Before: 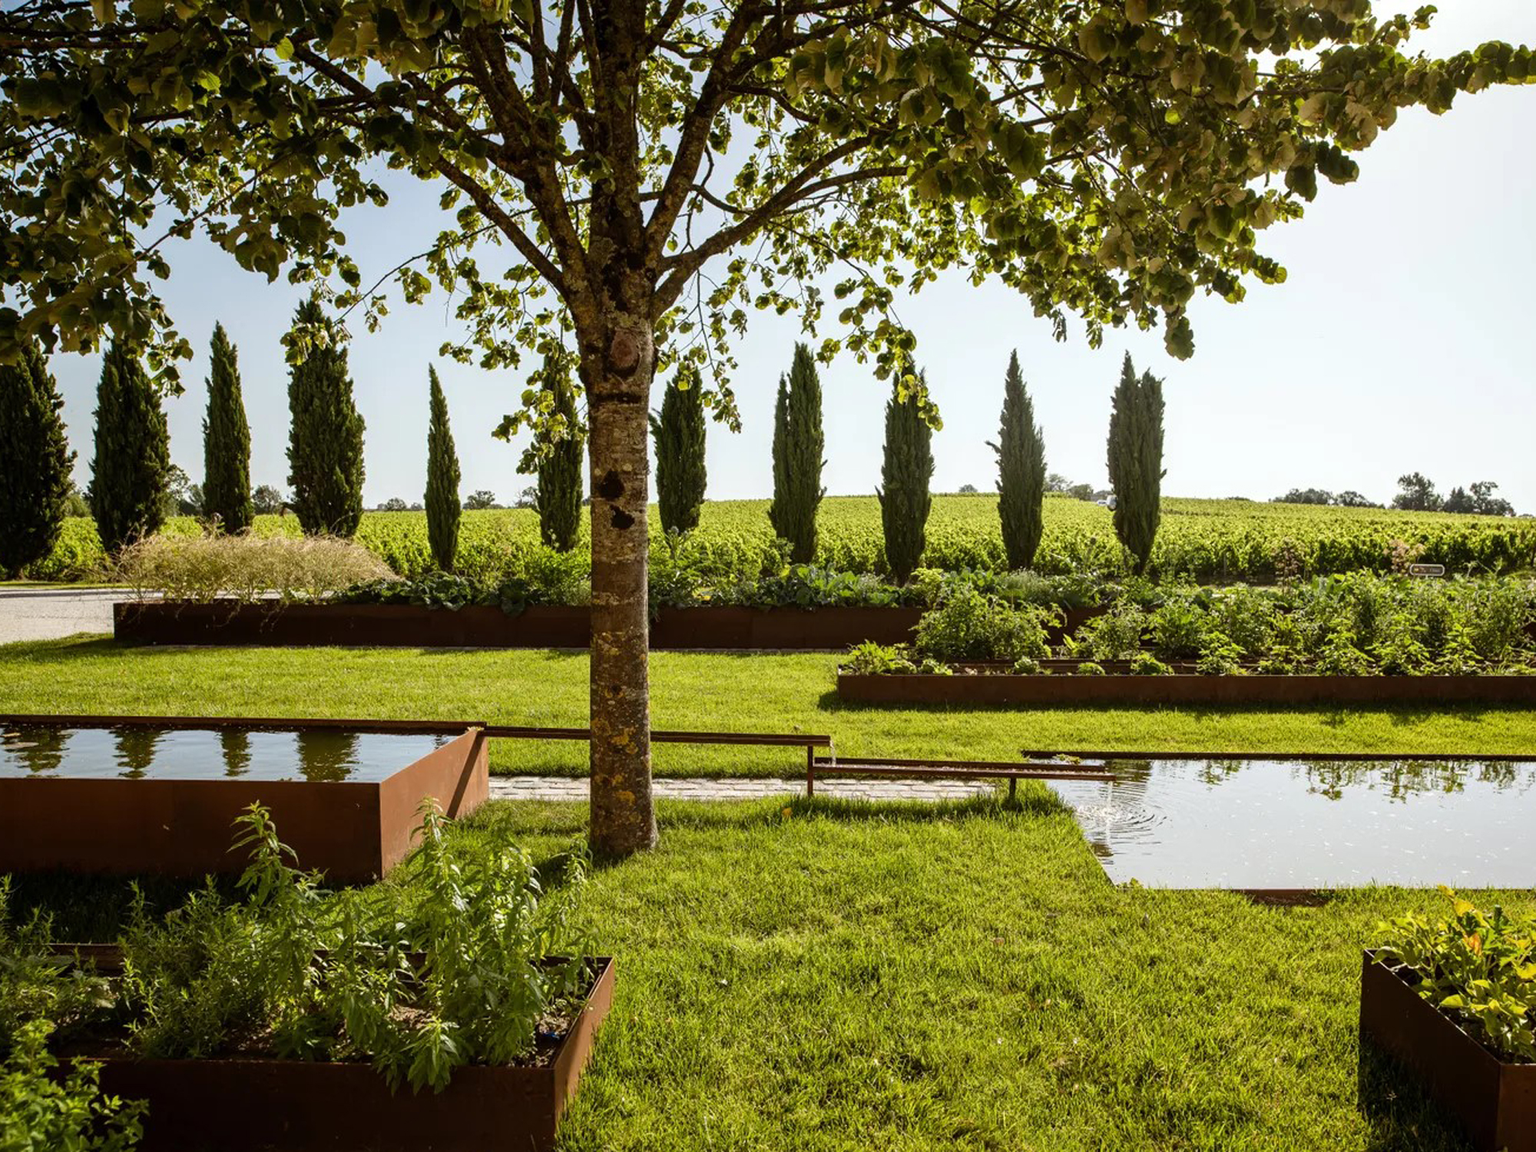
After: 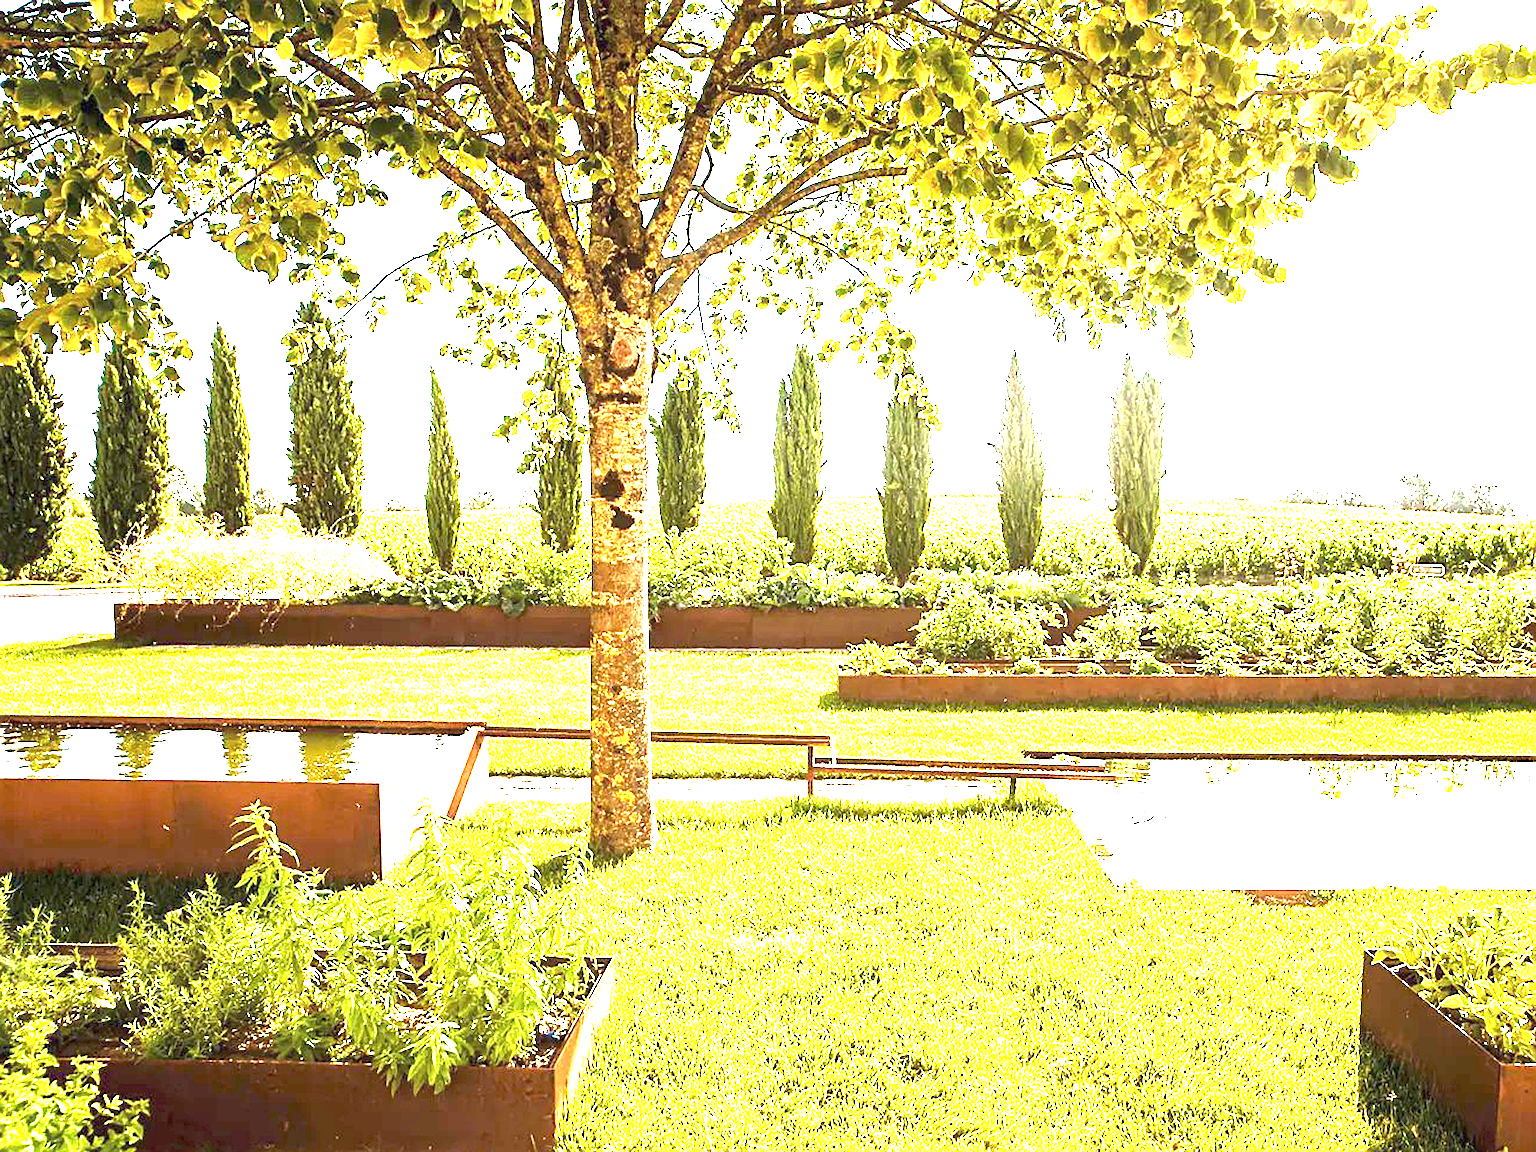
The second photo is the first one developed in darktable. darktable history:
exposure: black level correction 0, exposure 4 EV, compensate exposure bias true, compensate highlight preservation false
color balance rgb: on, module defaults
sharpen: on, module defaults
